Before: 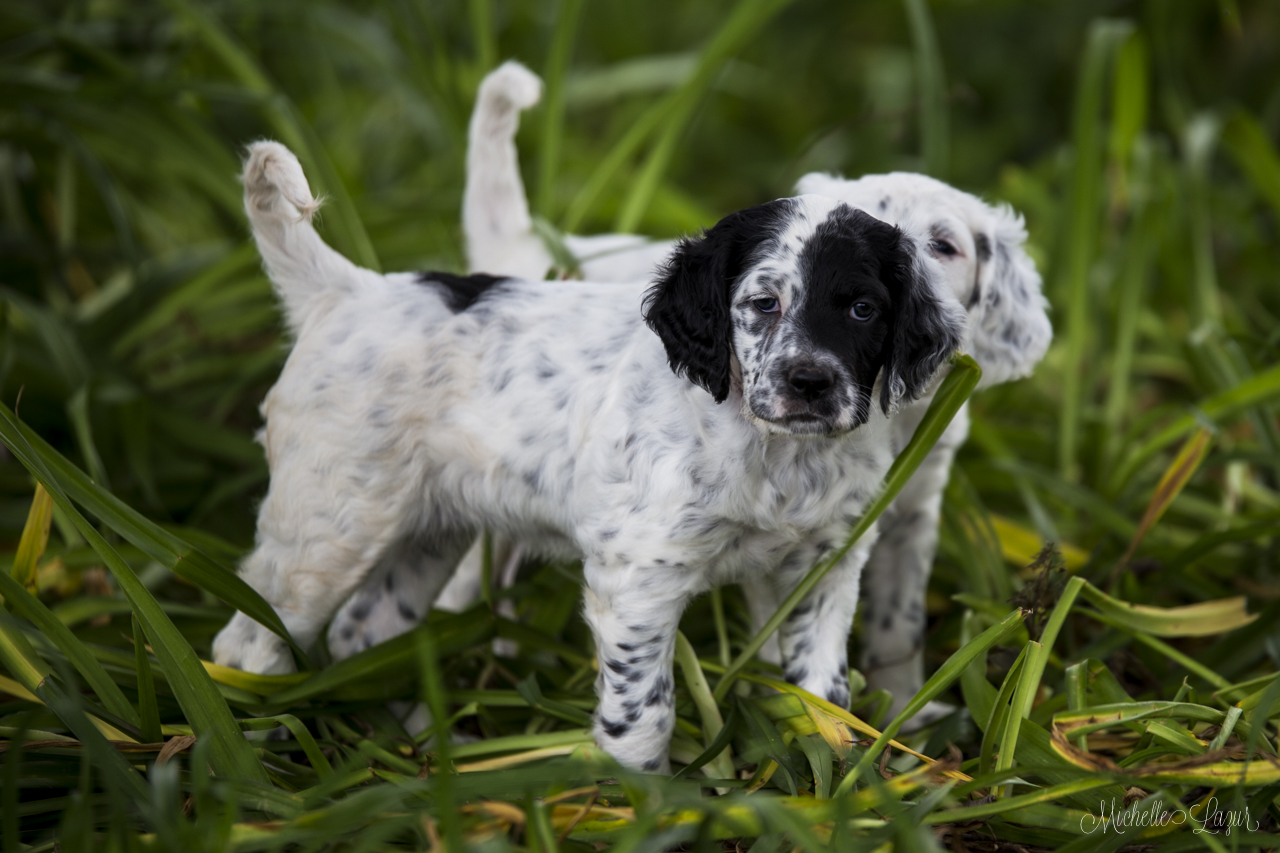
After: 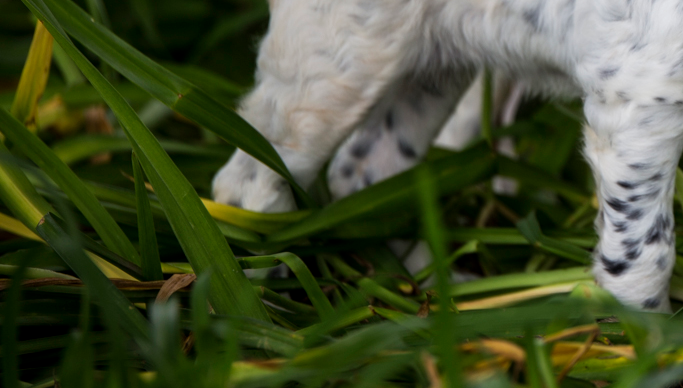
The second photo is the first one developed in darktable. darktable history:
crop and rotate: top 54.265%, right 46.625%, bottom 0.206%
